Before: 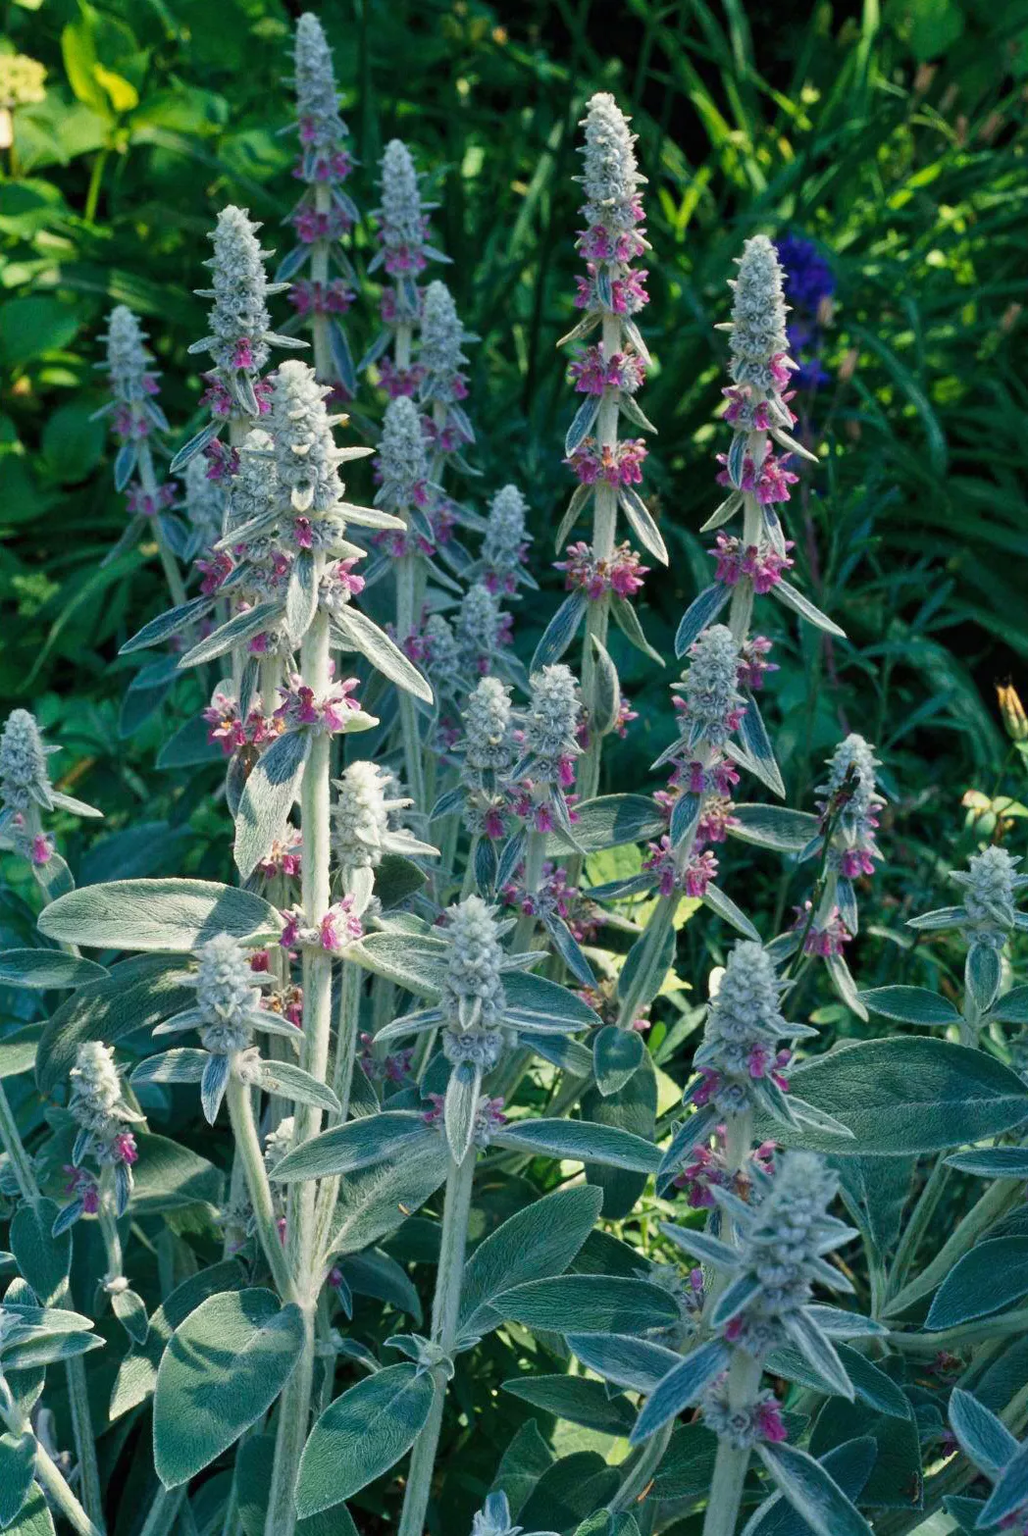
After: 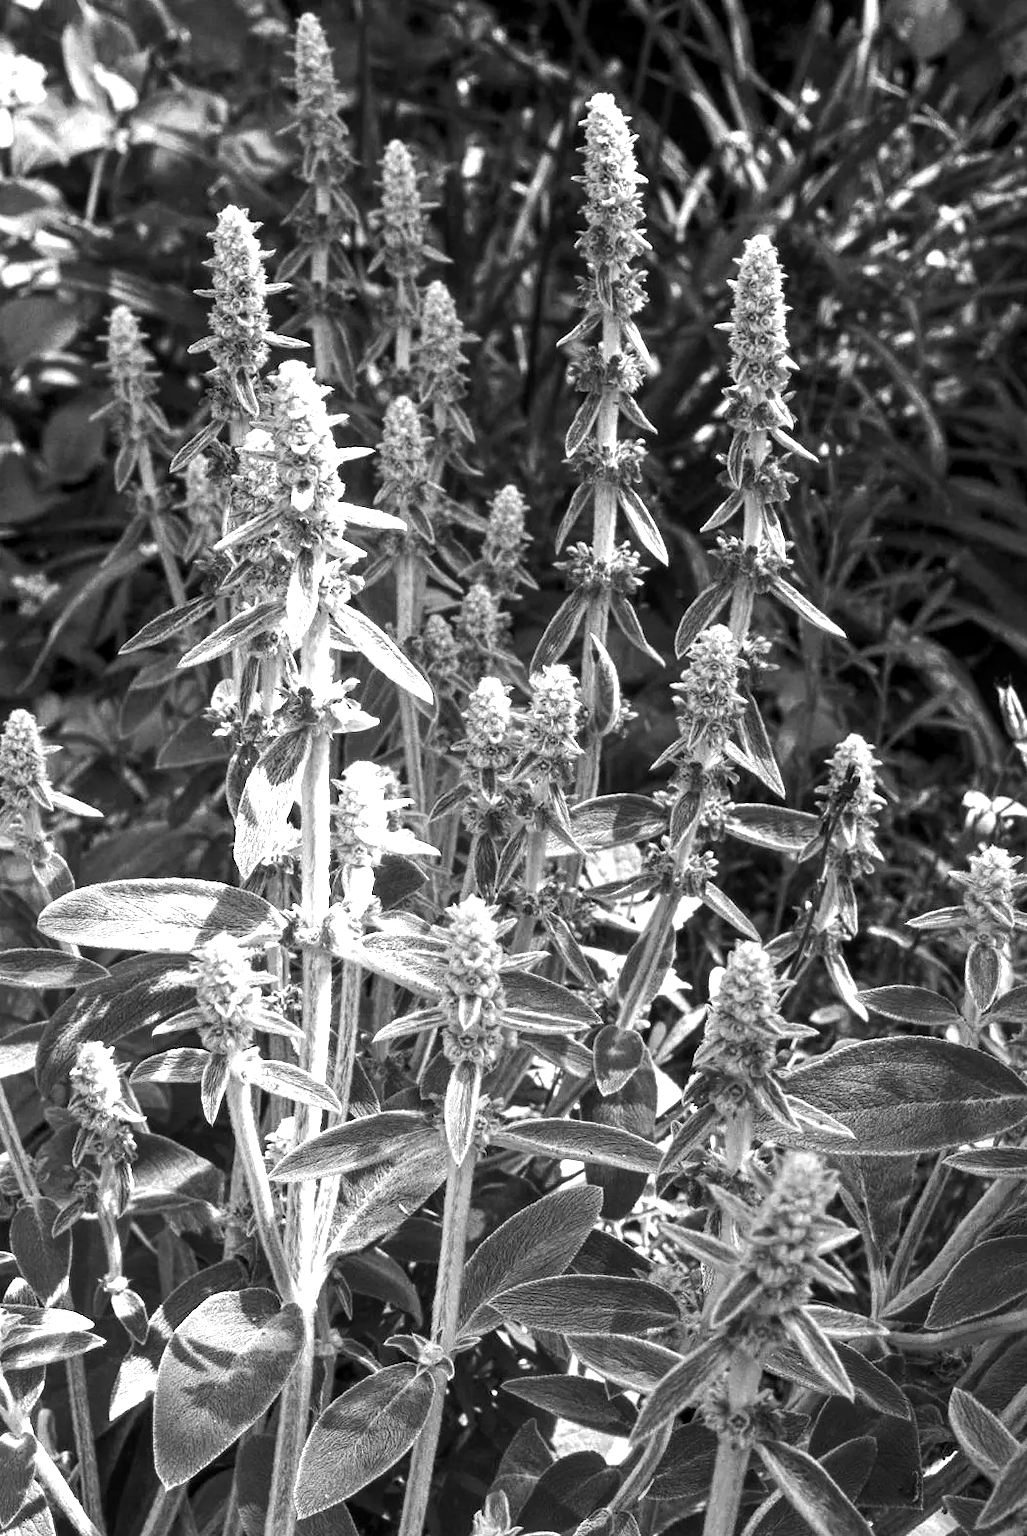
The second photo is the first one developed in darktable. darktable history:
color balance rgb: linear chroma grading › highlights 100%, linear chroma grading › global chroma 23.41%, perceptual saturation grading › global saturation 35.38%, hue shift -10.68°, perceptual brilliance grading › highlights 47.25%, perceptual brilliance grading › mid-tones 22.2%, perceptual brilliance grading › shadows -5.93%
local contrast: on, module defaults
monochrome: a -74.22, b 78.2
